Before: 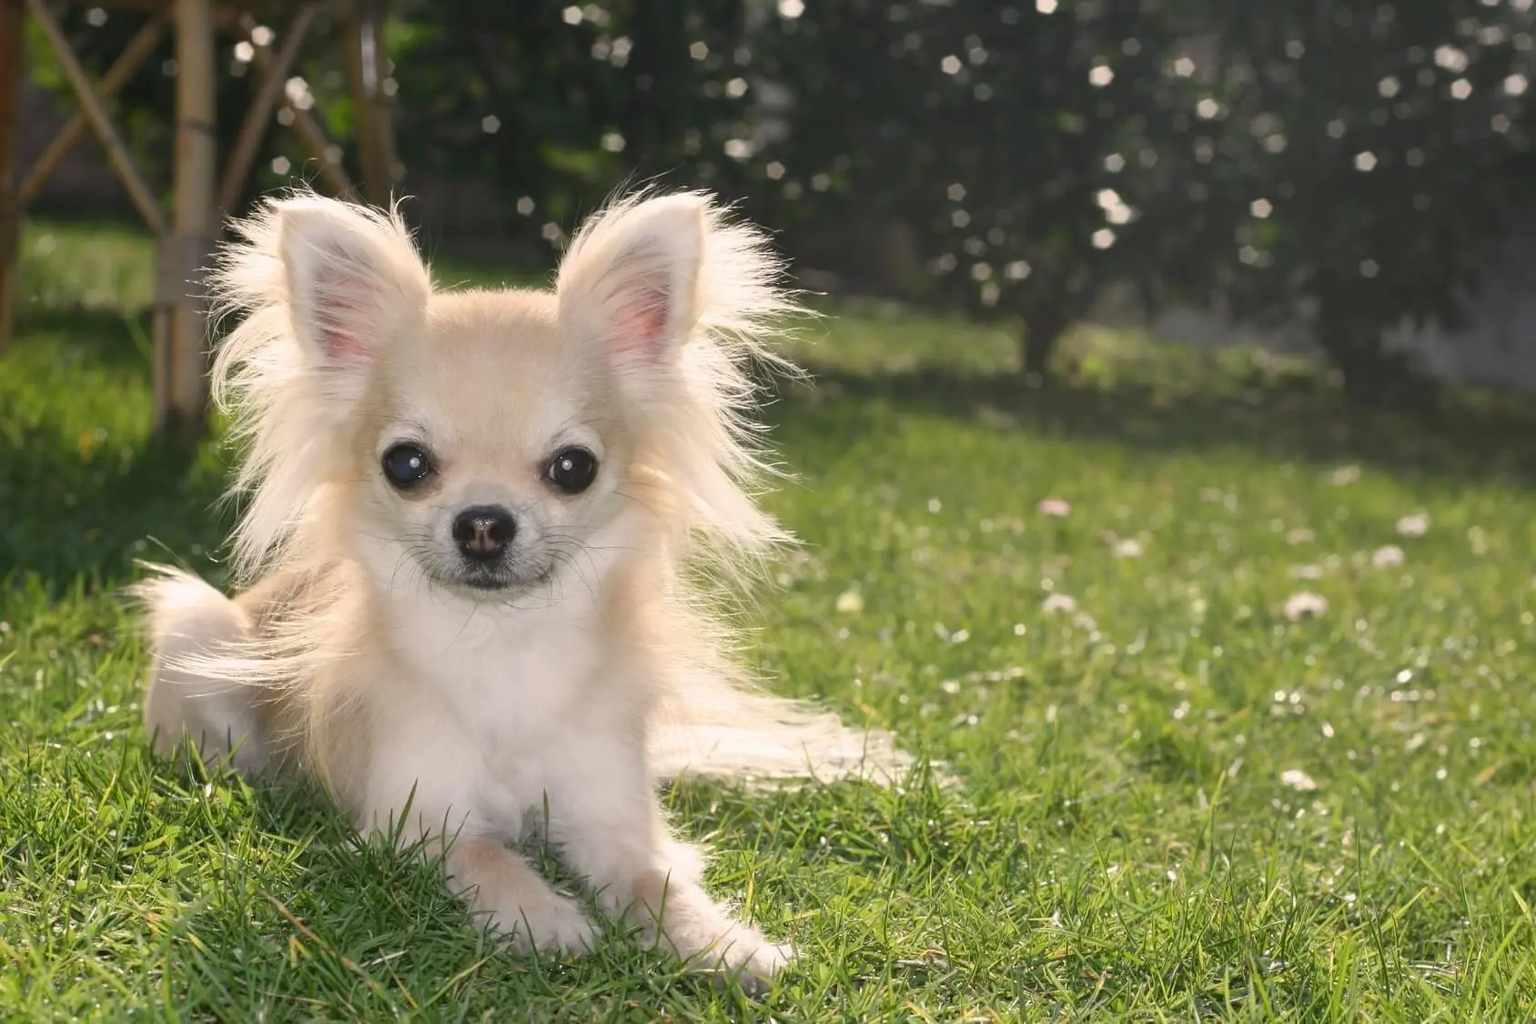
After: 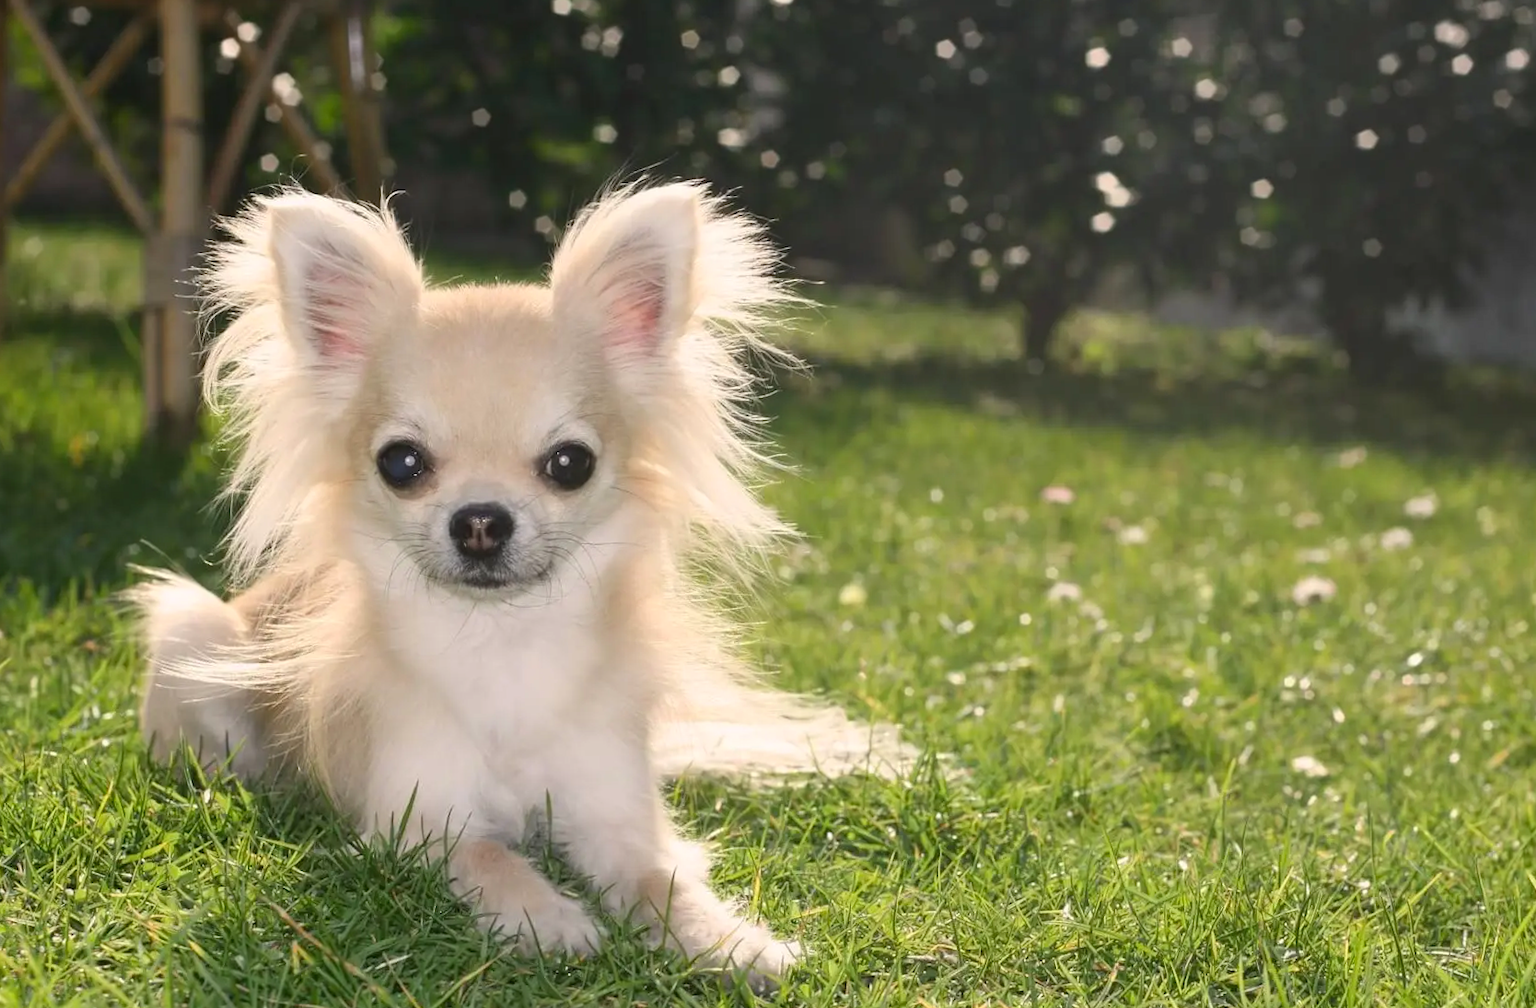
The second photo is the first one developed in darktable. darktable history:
rotate and perspective: rotation -1°, crop left 0.011, crop right 0.989, crop top 0.025, crop bottom 0.975
contrast brightness saturation: contrast 0.1, brightness 0.03, saturation 0.09
